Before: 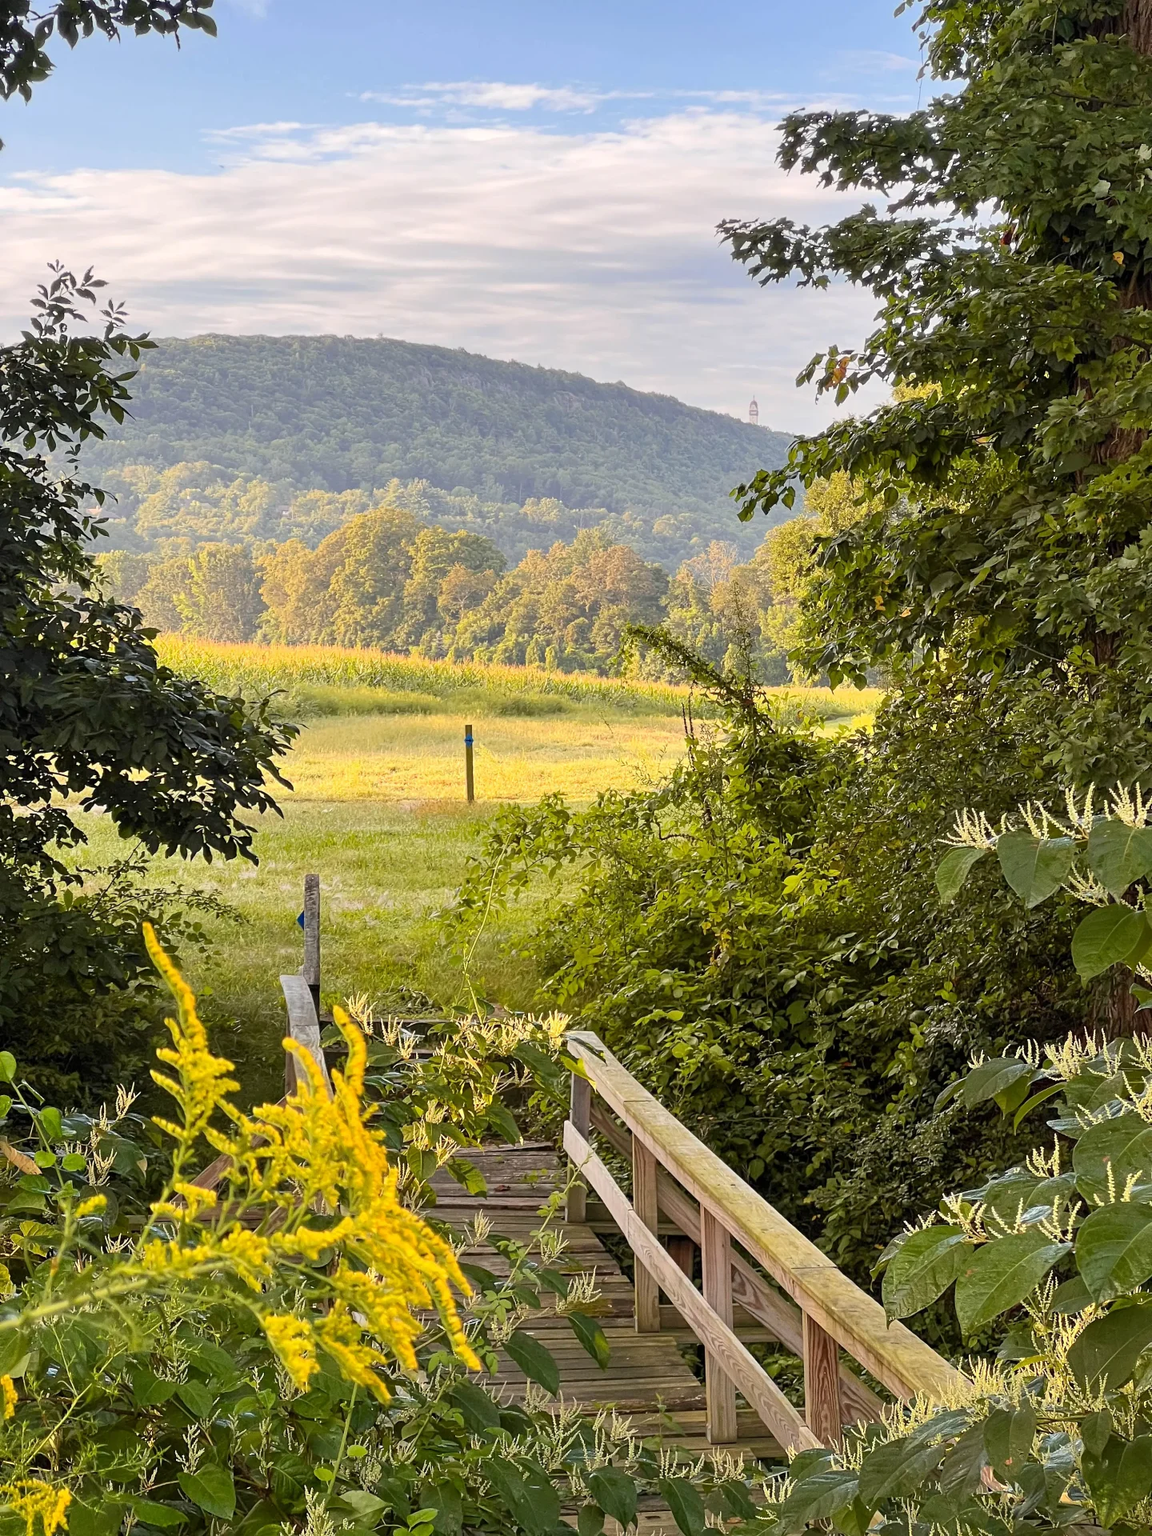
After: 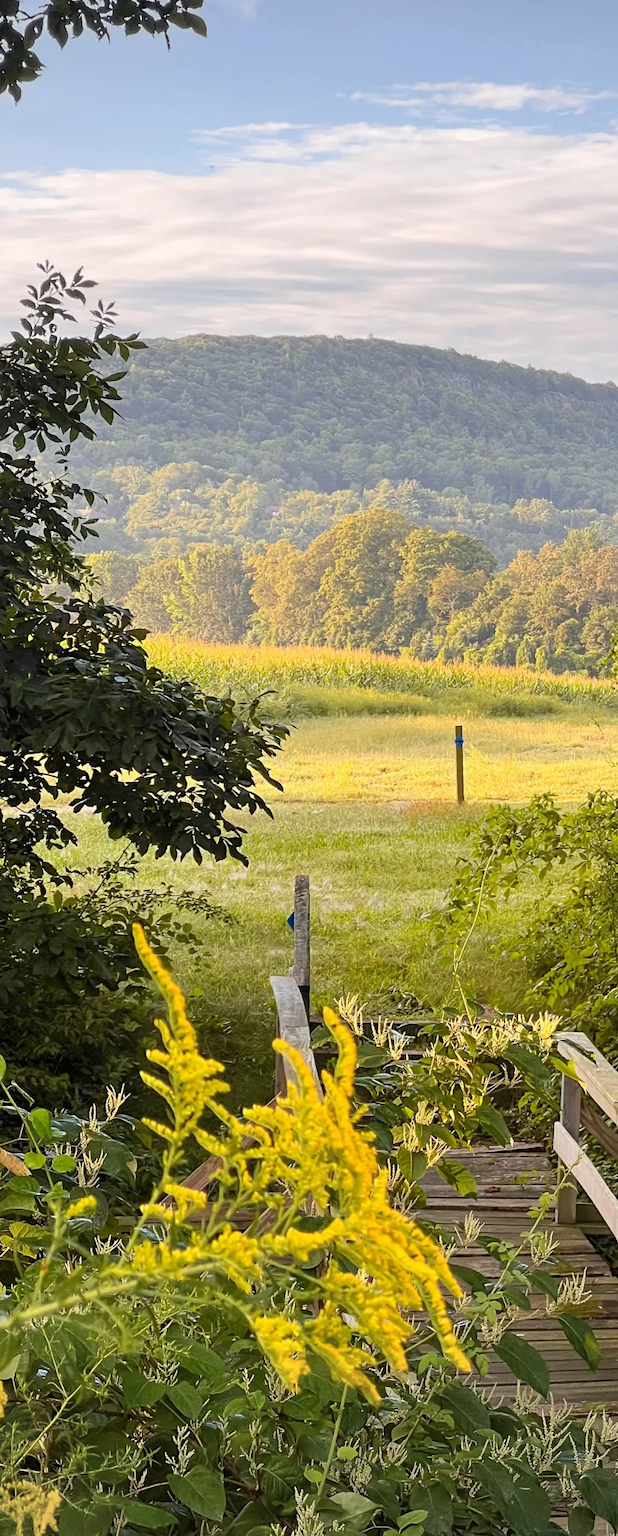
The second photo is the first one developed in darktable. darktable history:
crop: left 0.955%, right 45.365%, bottom 0.091%
vignetting: fall-off start 89.45%, fall-off radius 44.57%, brightness -0.179, saturation -0.305, width/height ratio 1.166
